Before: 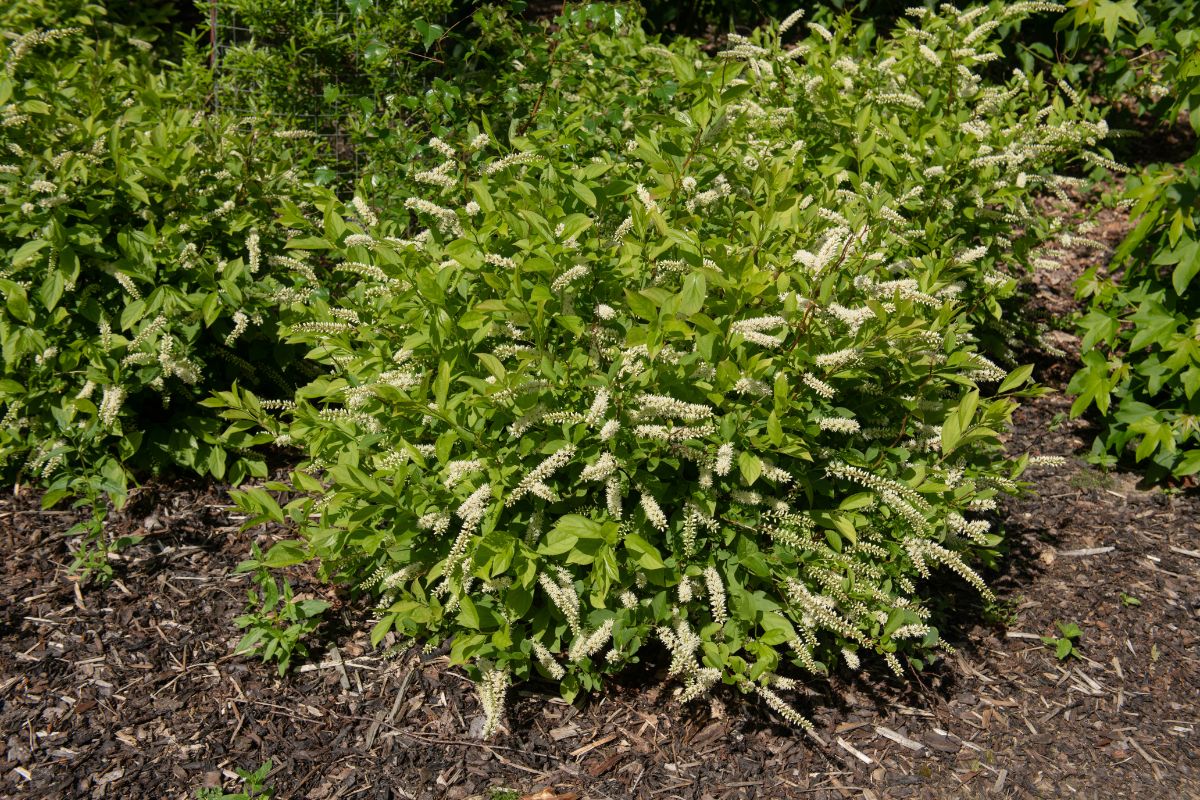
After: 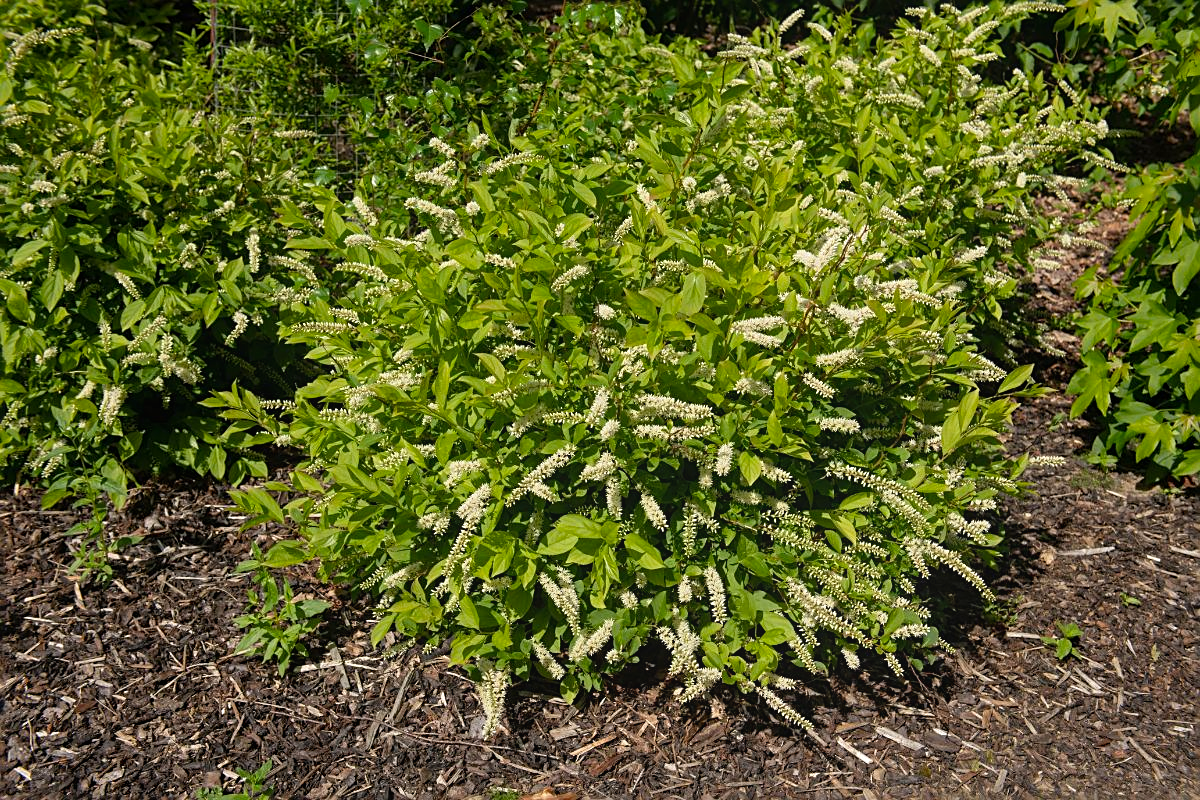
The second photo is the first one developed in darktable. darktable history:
sharpen: on, module defaults
bloom: size 15%, threshold 97%, strength 7%
color balance: output saturation 110%
